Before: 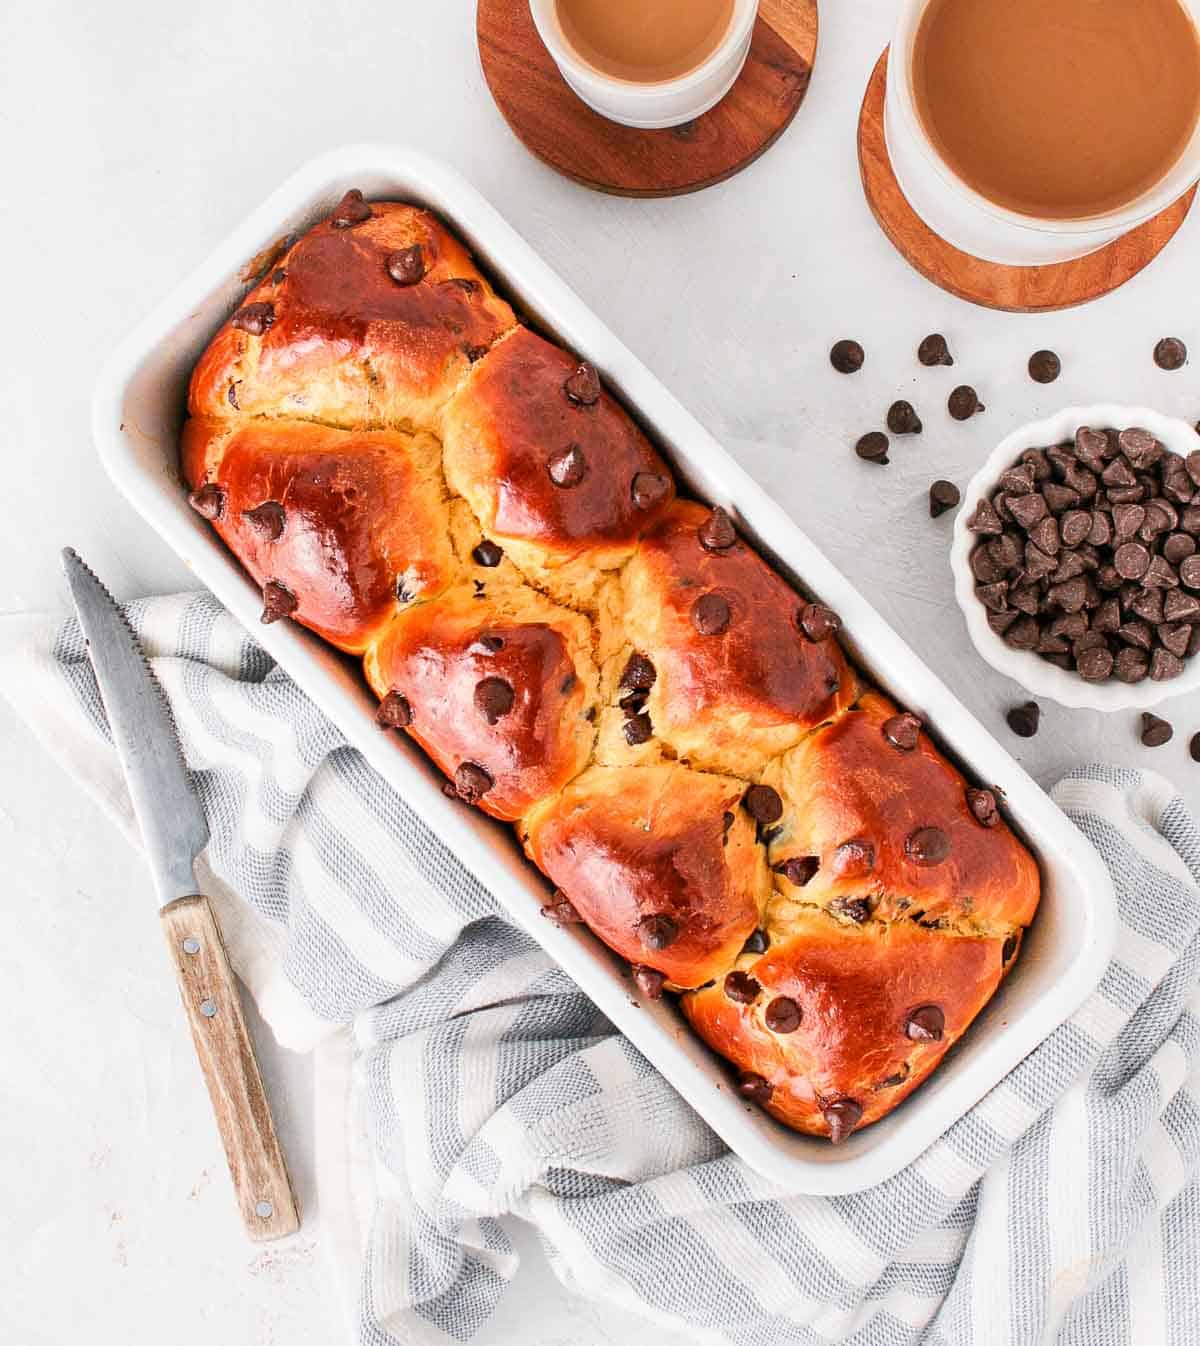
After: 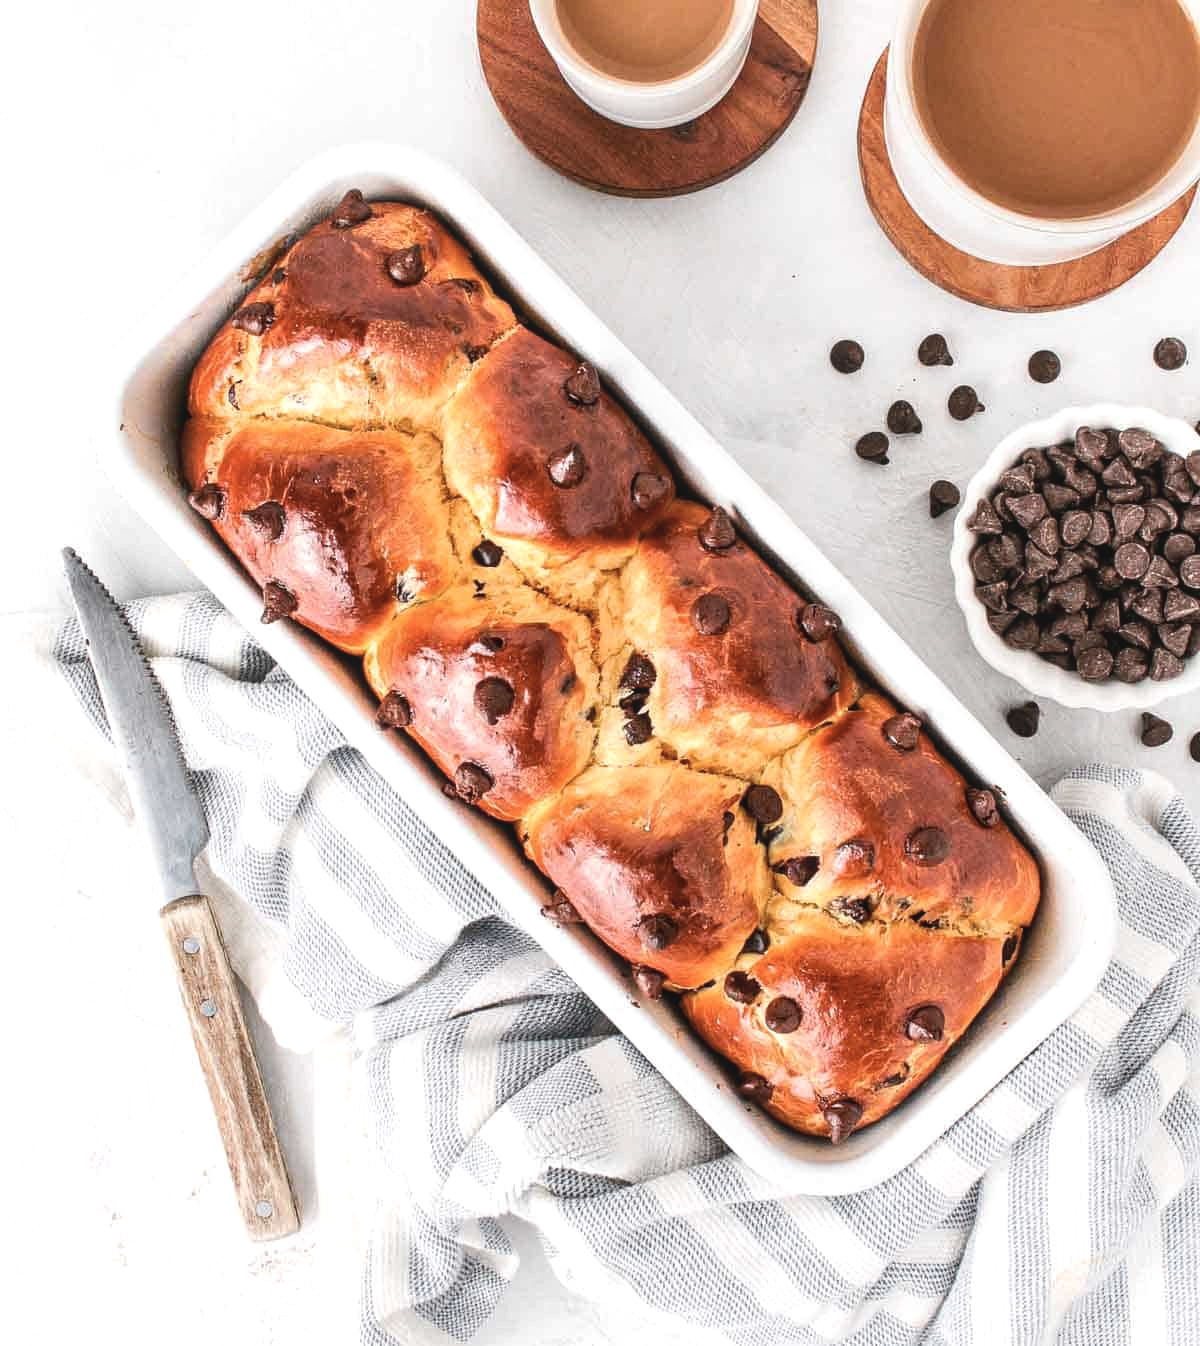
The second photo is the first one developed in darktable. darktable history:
tone equalizer: -8 EV -0.417 EV, -7 EV -0.389 EV, -6 EV -0.333 EV, -5 EV -0.222 EV, -3 EV 0.222 EV, -2 EV 0.333 EV, -1 EV 0.389 EV, +0 EV 0.417 EV, edges refinement/feathering 500, mask exposure compensation -1.57 EV, preserve details no
contrast brightness saturation: contrast 0.06, brightness -0.01, saturation -0.23
local contrast: detail 110%
exposure: exposure -0.116 EV, compensate exposure bias true, compensate highlight preservation false
